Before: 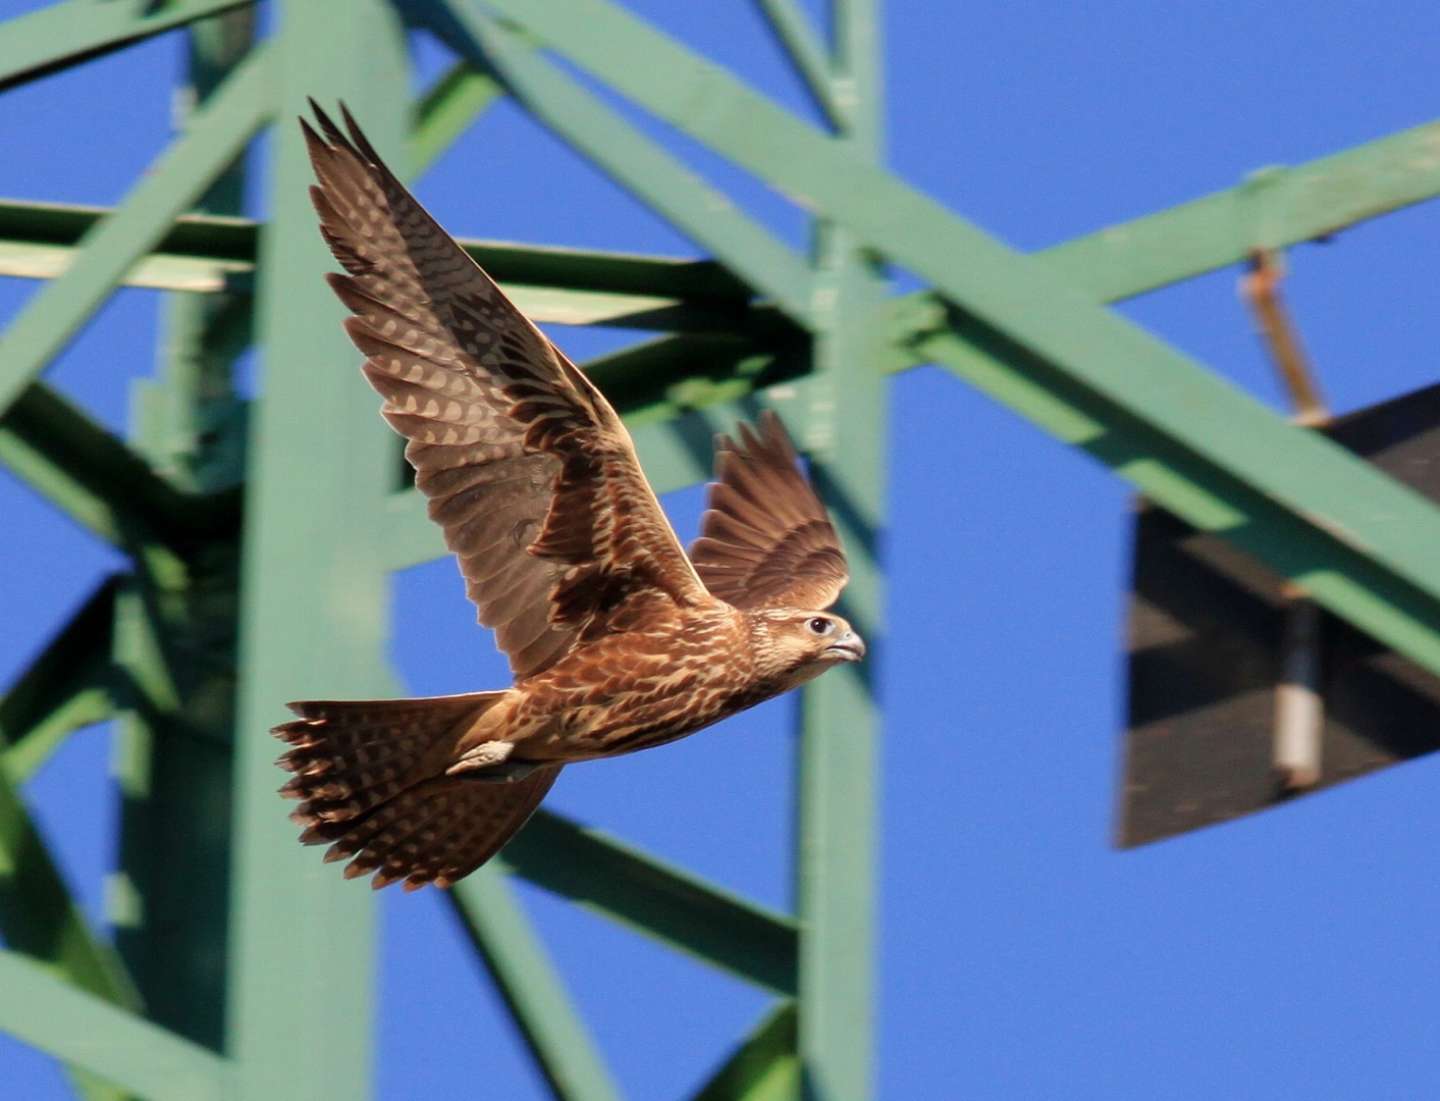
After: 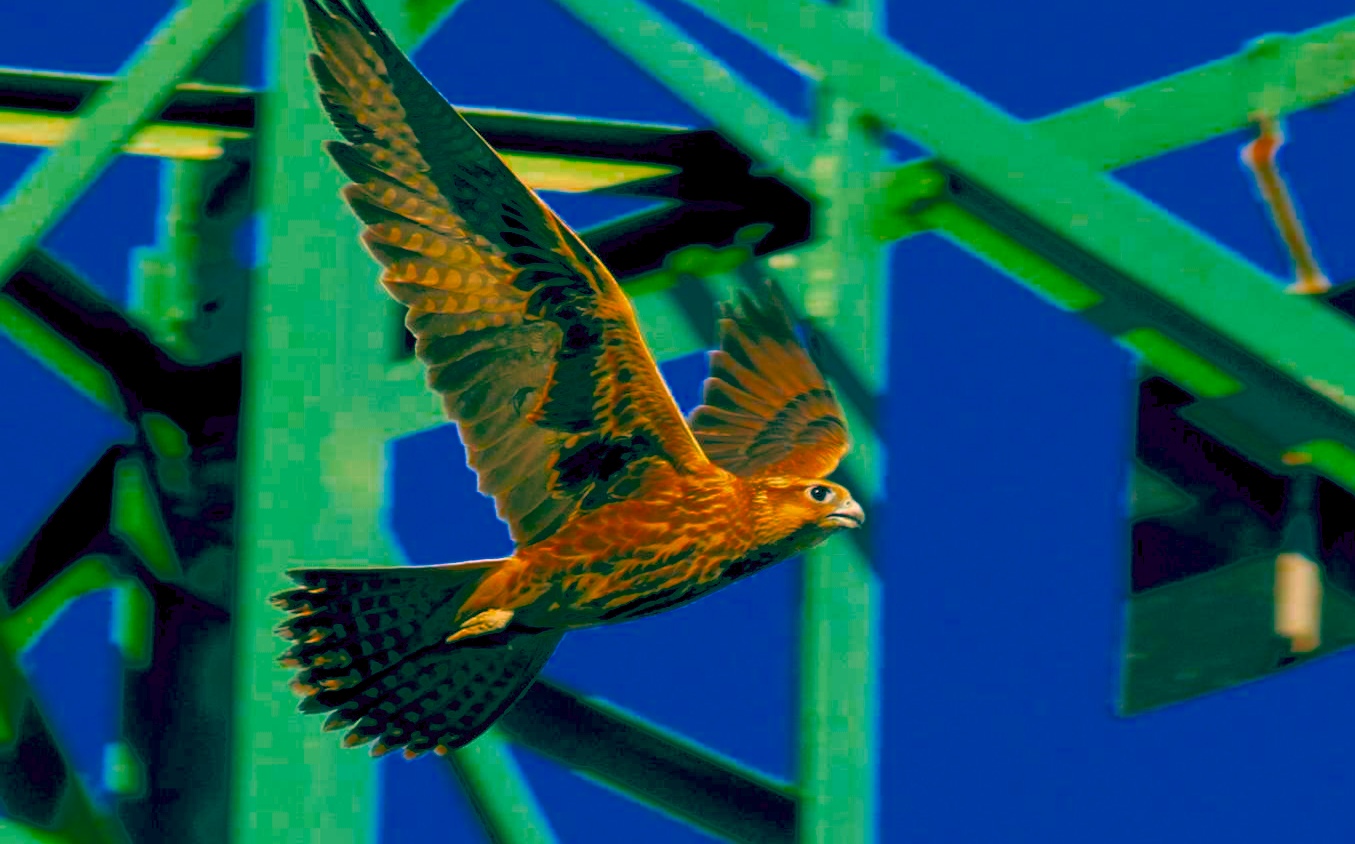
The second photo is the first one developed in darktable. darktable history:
color balance rgb: highlights gain › chroma 3.042%, highlights gain › hue 54.37°, global offset › luminance -0.518%, global offset › chroma 0.906%, global offset › hue 173.23°, perceptual saturation grading › global saturation 59.675%, perceptual saturation grading › highlights 21.066%, perceptual saturation grading › shadows -50.173%, global vibrance 16.177%, saturation formula JzAzBz (2021)
contrast brightness saturation: brightness -0.017, saturation 0.345
crop and rotate: angle 0.033°, top 12.009%, right 5.779%, bottom 11.261%
